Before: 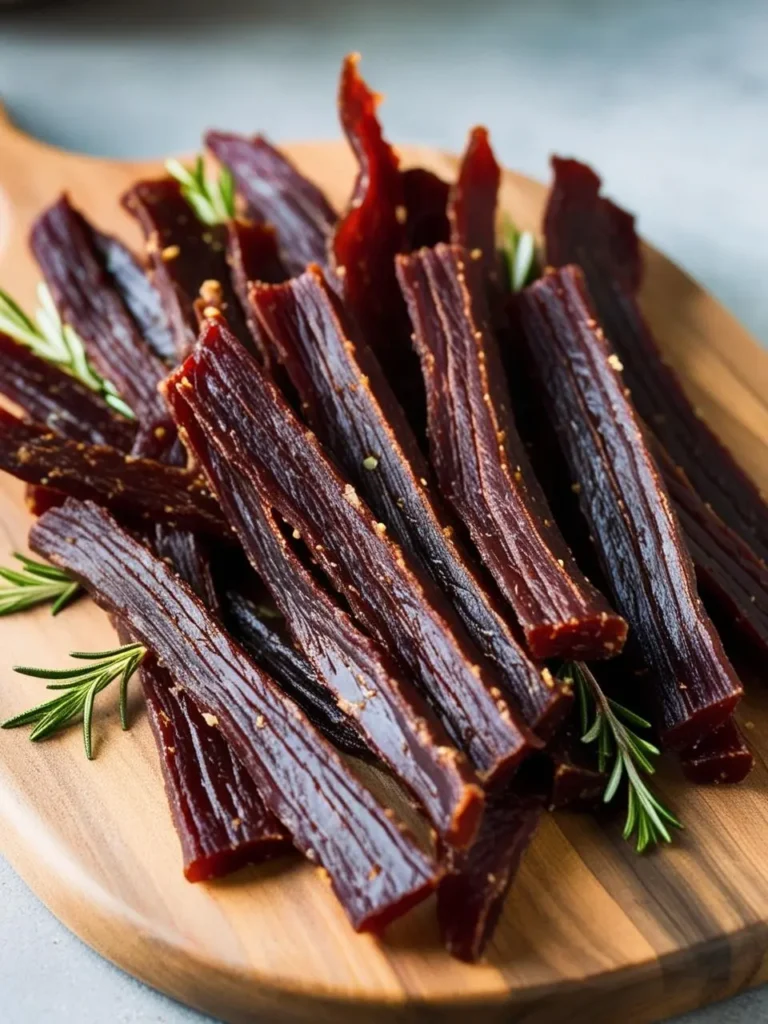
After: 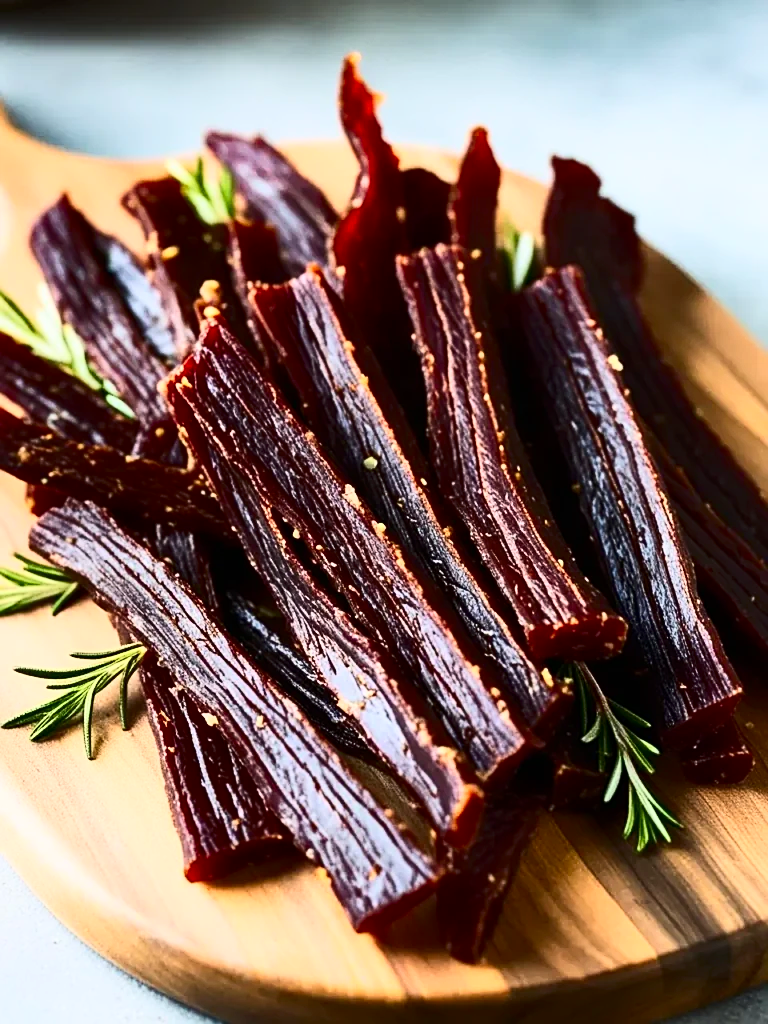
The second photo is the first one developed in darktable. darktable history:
sharpen: on, module defaults
contrast brightness saturation: contrast 0.411, brightness 0.109, saturation 0.215
